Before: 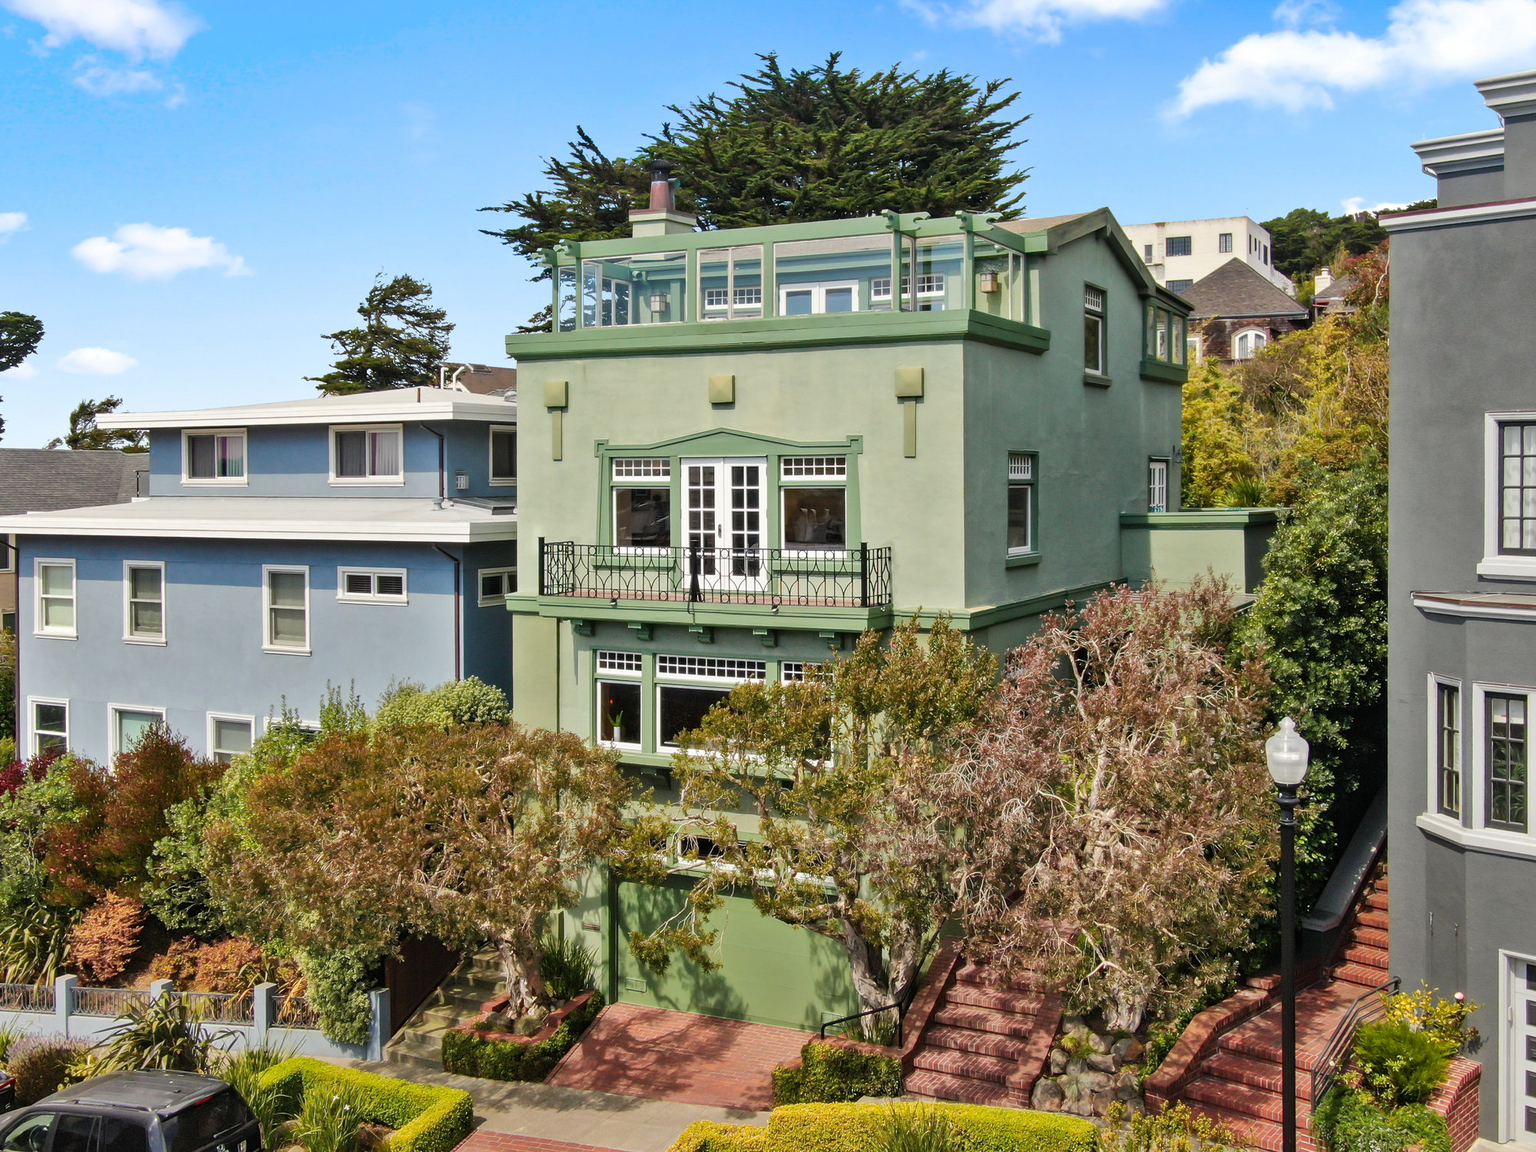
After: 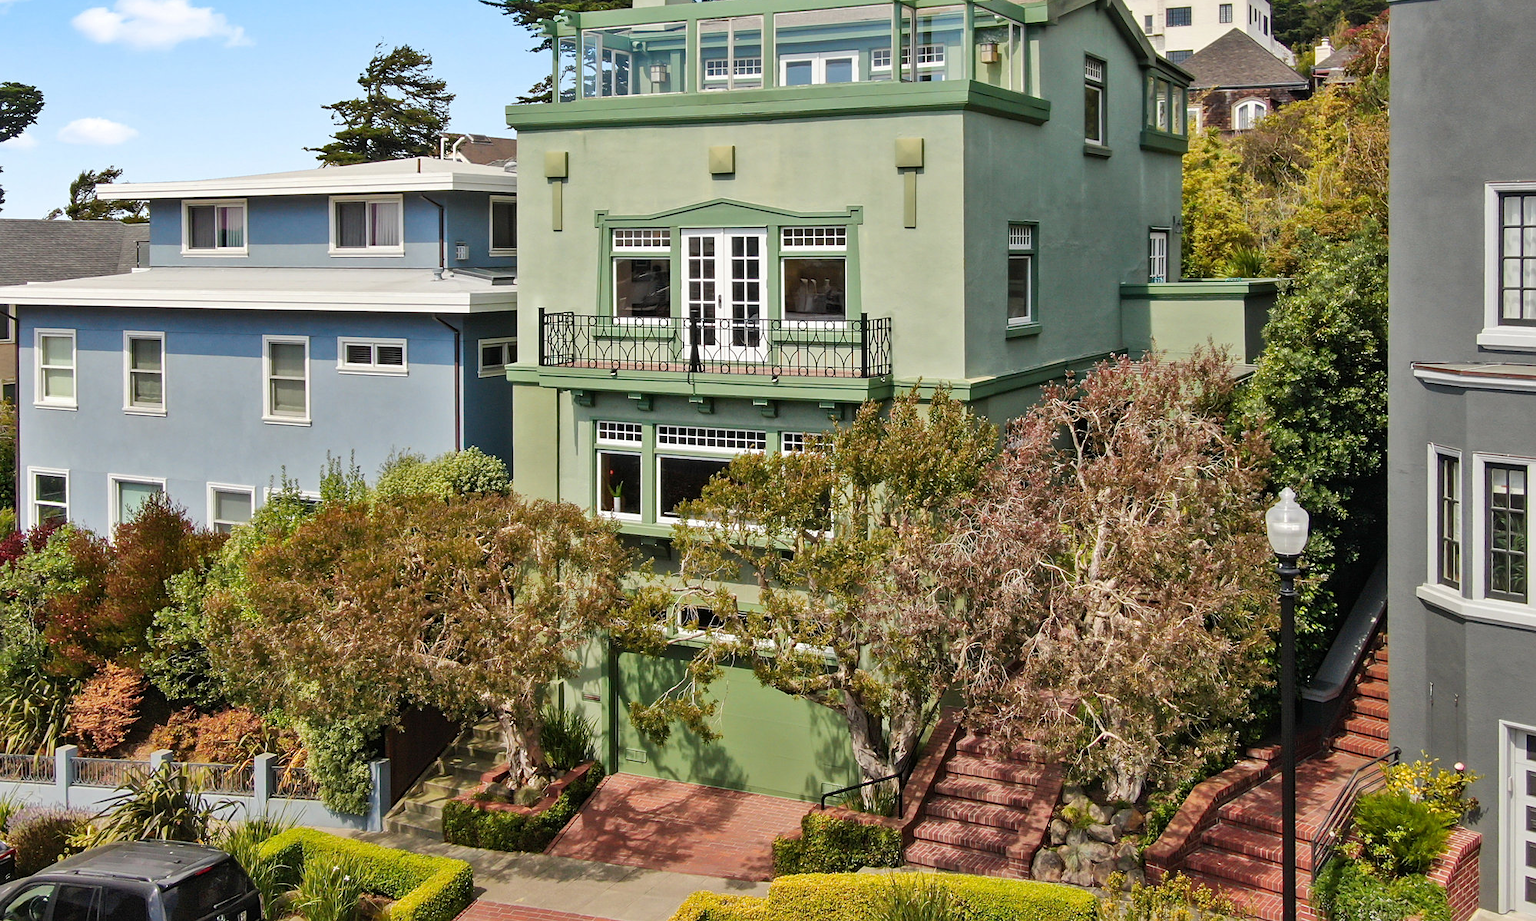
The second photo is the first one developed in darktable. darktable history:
crop and rotate: top 19.998%
sharpen: amount 0.2
